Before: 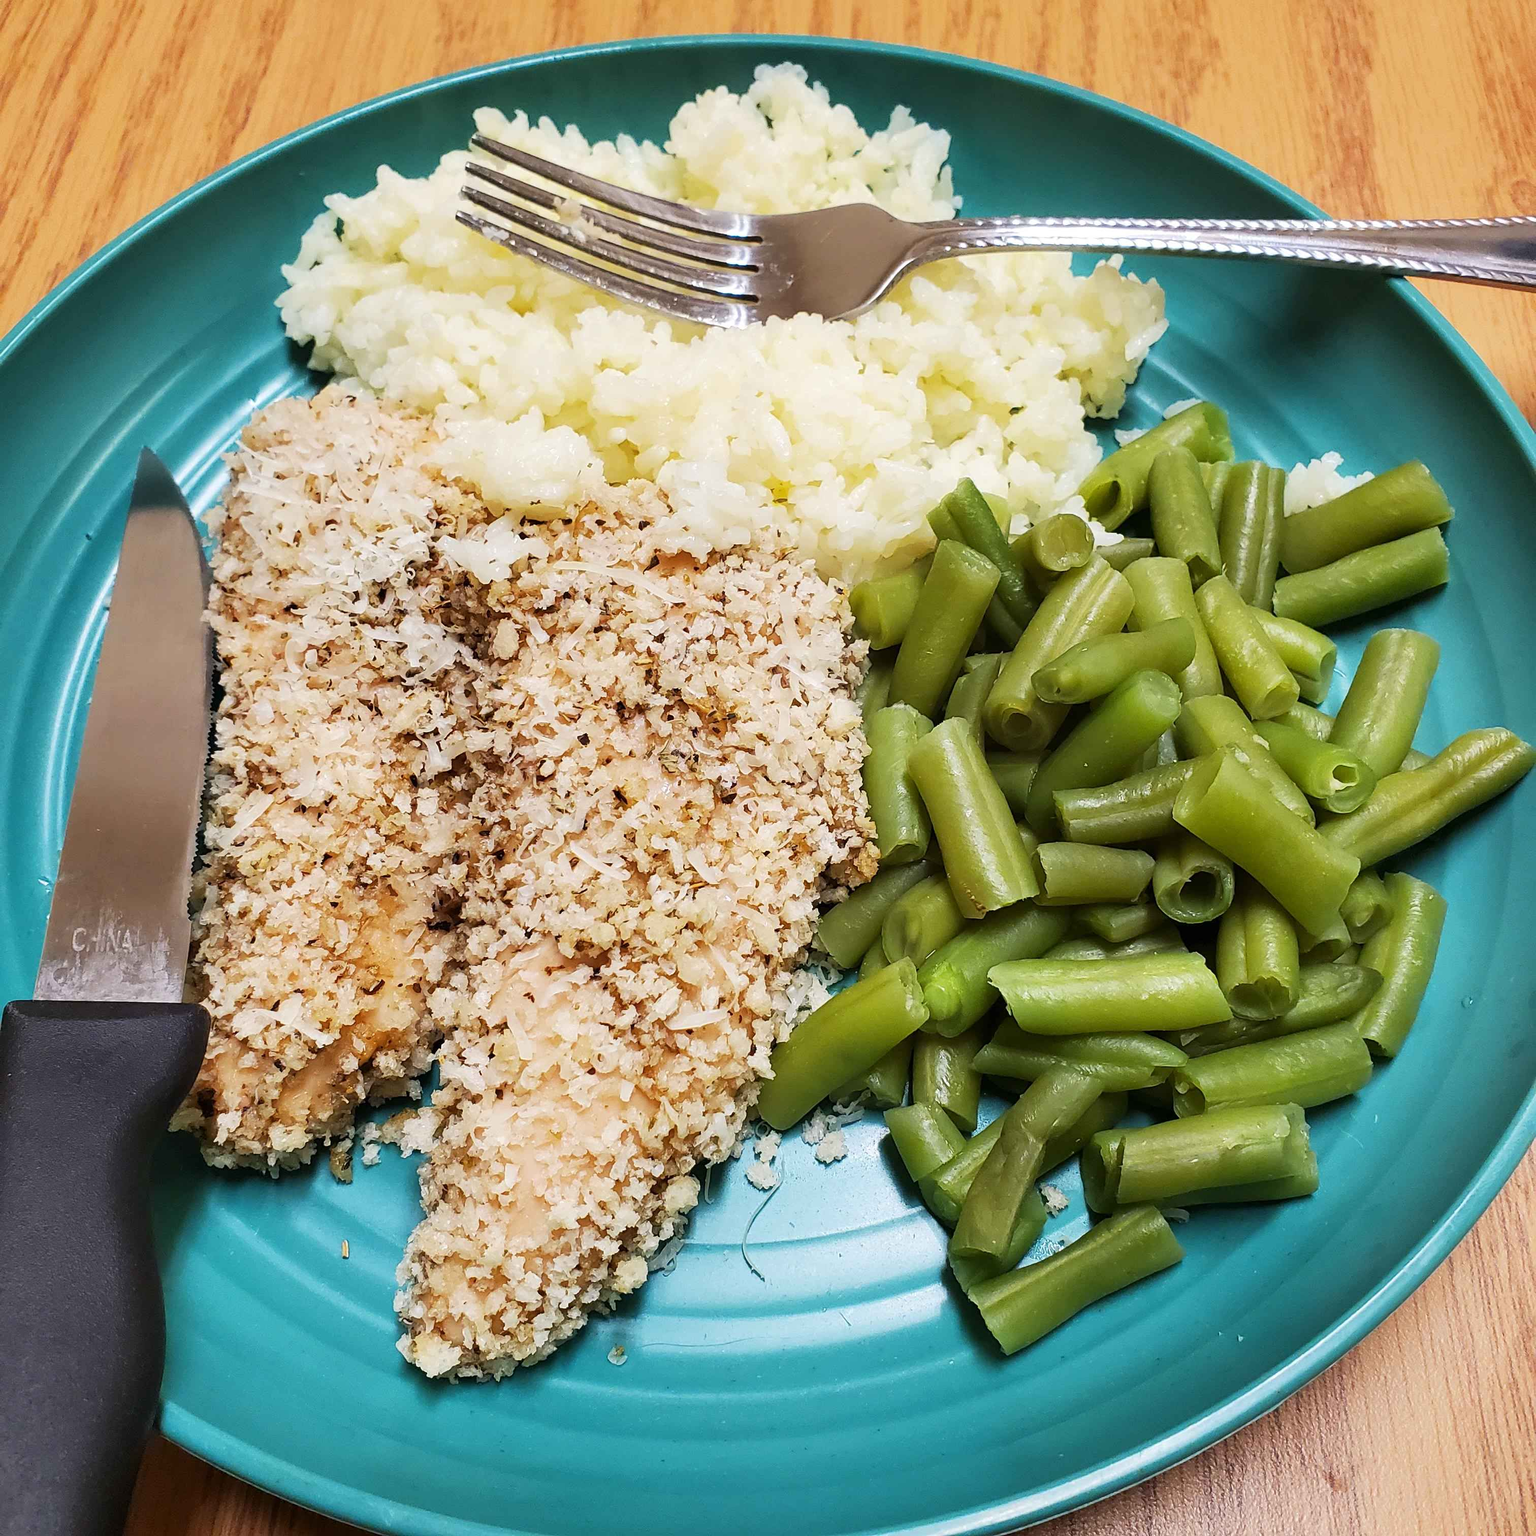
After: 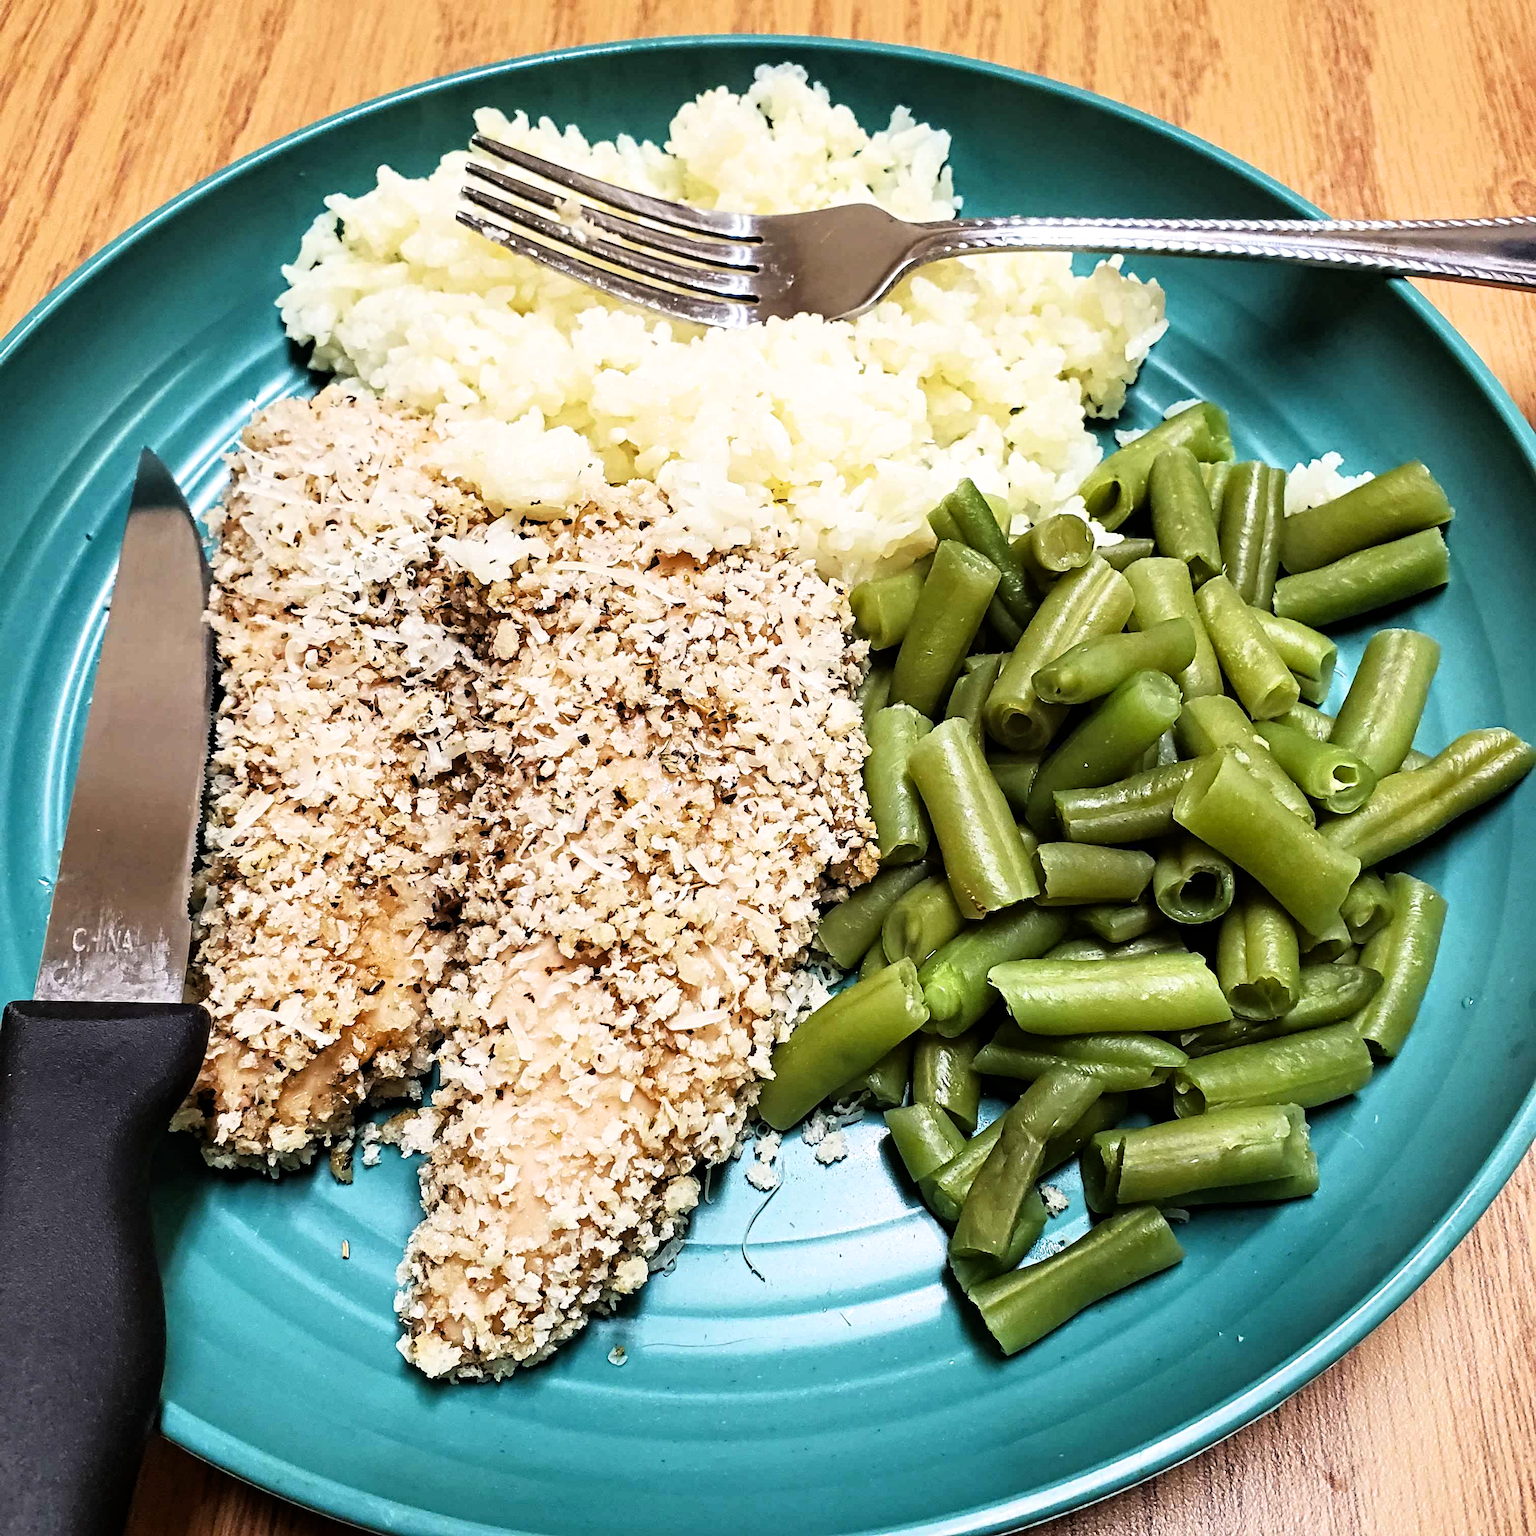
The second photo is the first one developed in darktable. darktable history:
filmic rgb: white relative exposure 2.34 EV, hardness 6.59
contrast equalizer: y [[0.5, 0.5, 0.501, 0.63, 0.504, 0.5], [0.5 ×6], [0.5 ×6], [0 ×6], [0 ×6]]
